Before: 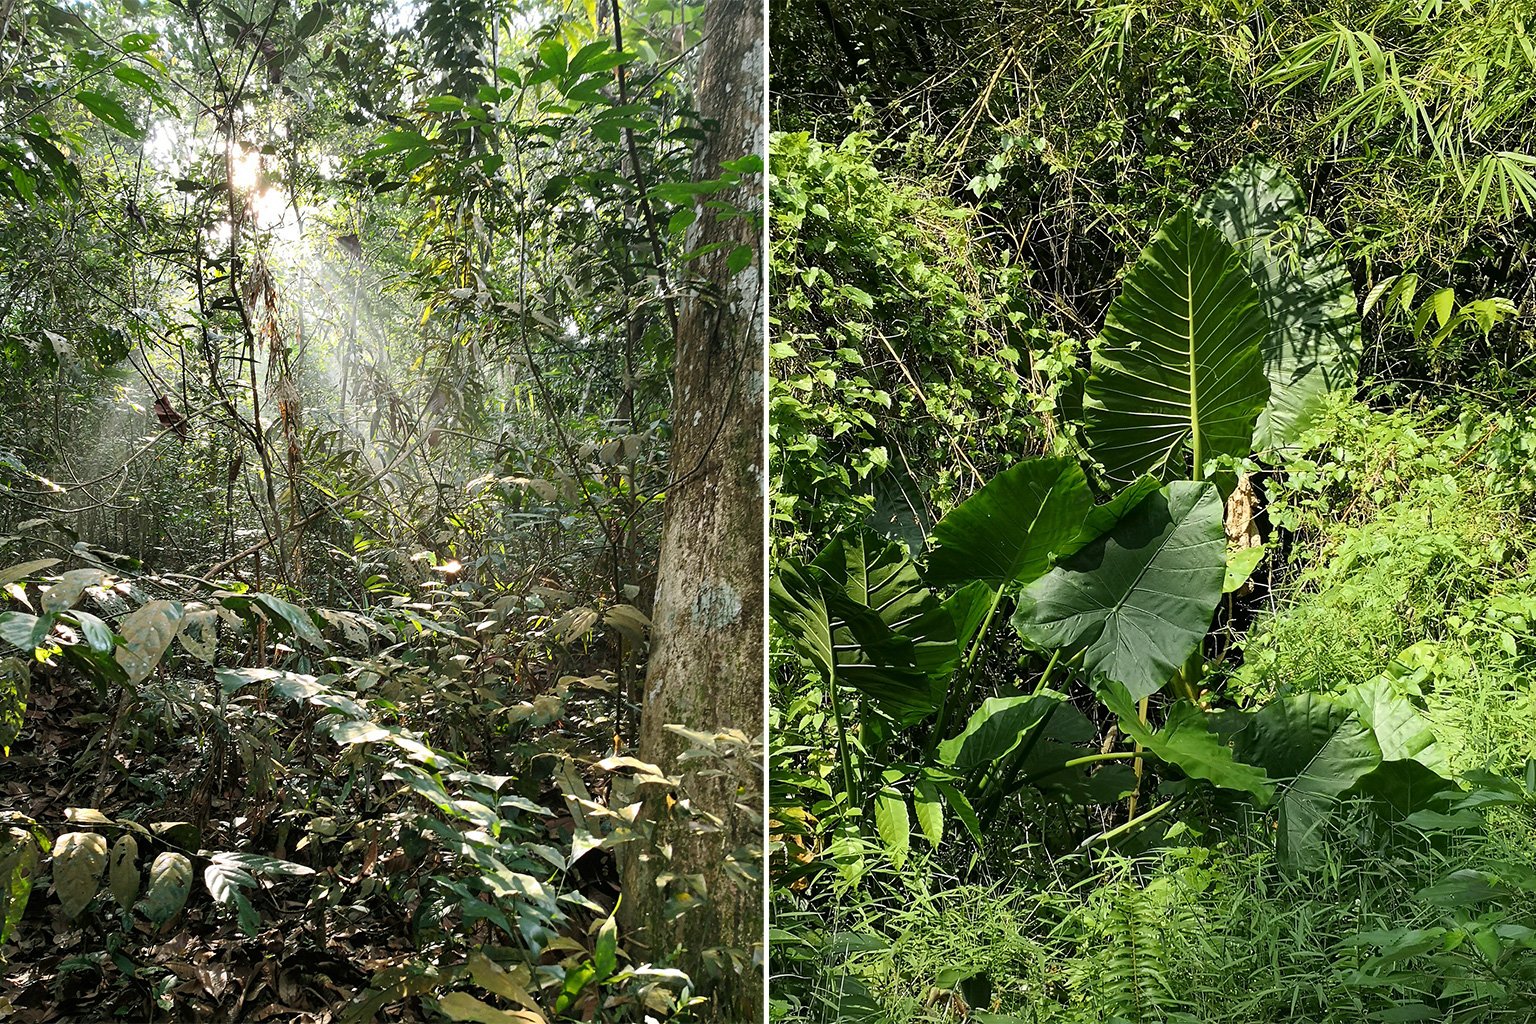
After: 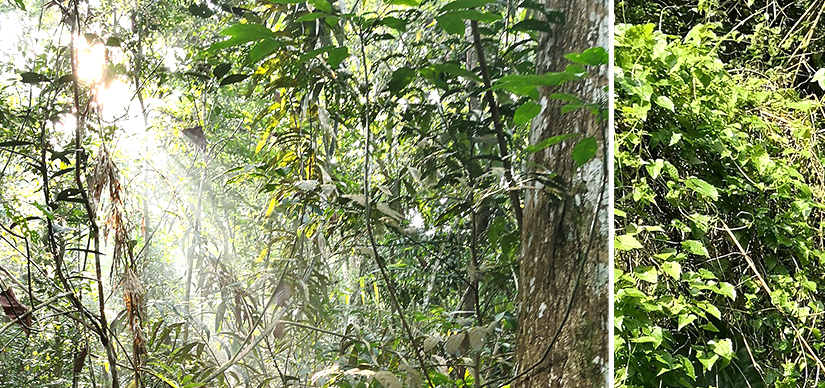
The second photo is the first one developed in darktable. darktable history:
crop: left 10.149%, top 10.612%, right 36.13%, bottom 51.459%
exposure: black level correction 0, exposure 0.5 EV, compensate highlight preservation false
